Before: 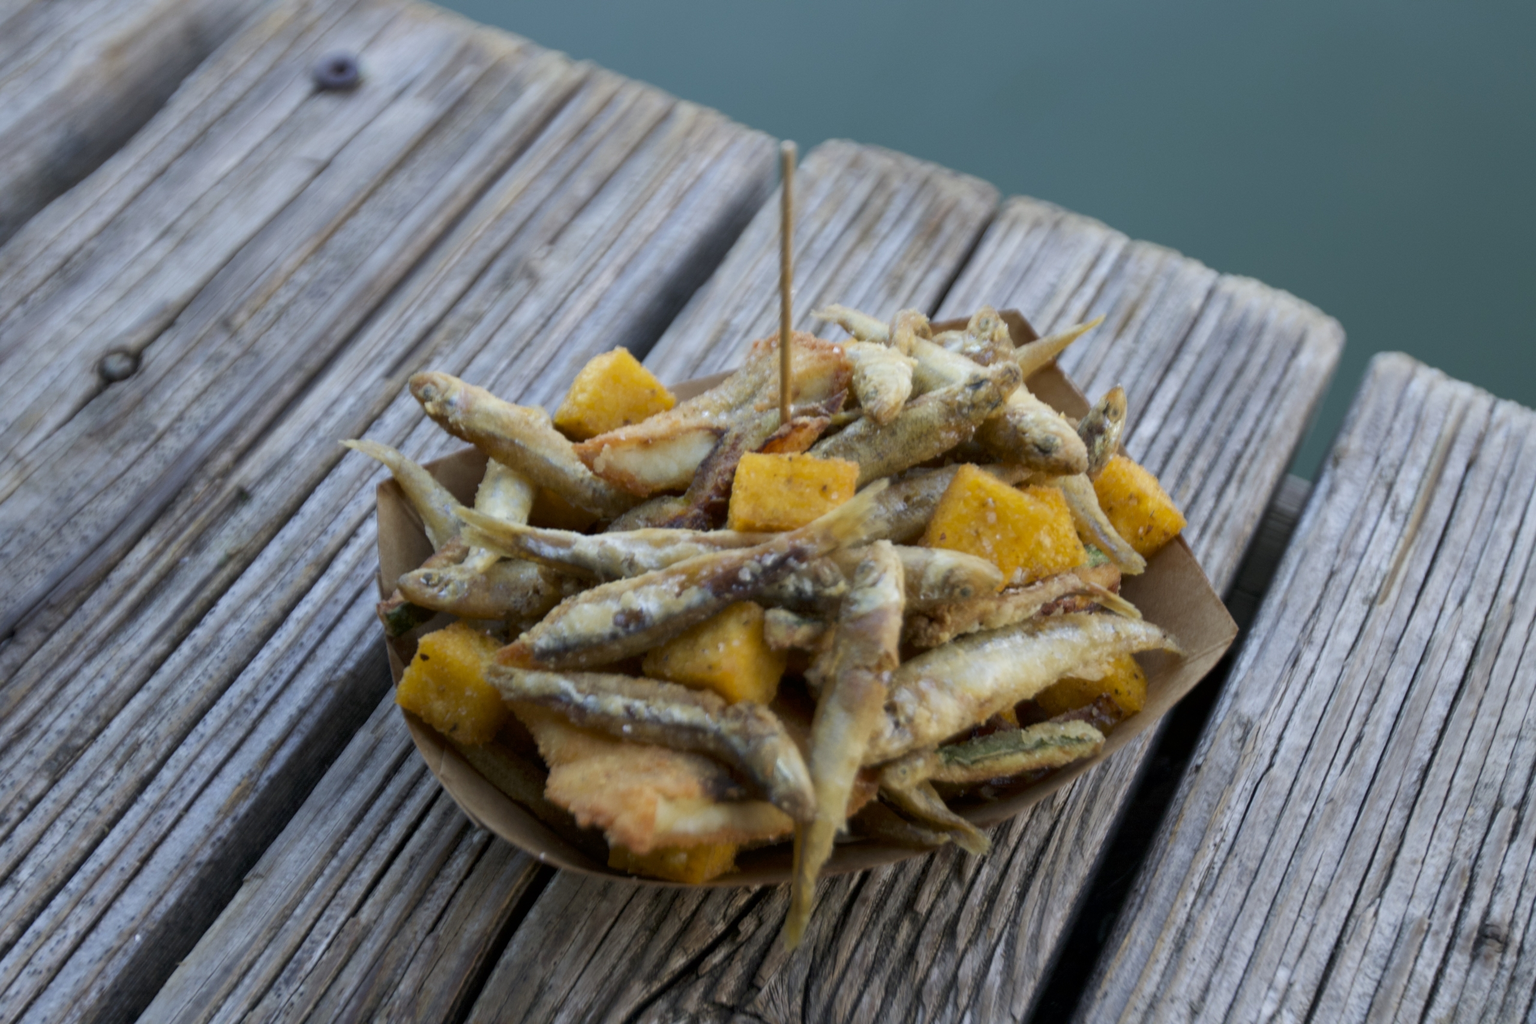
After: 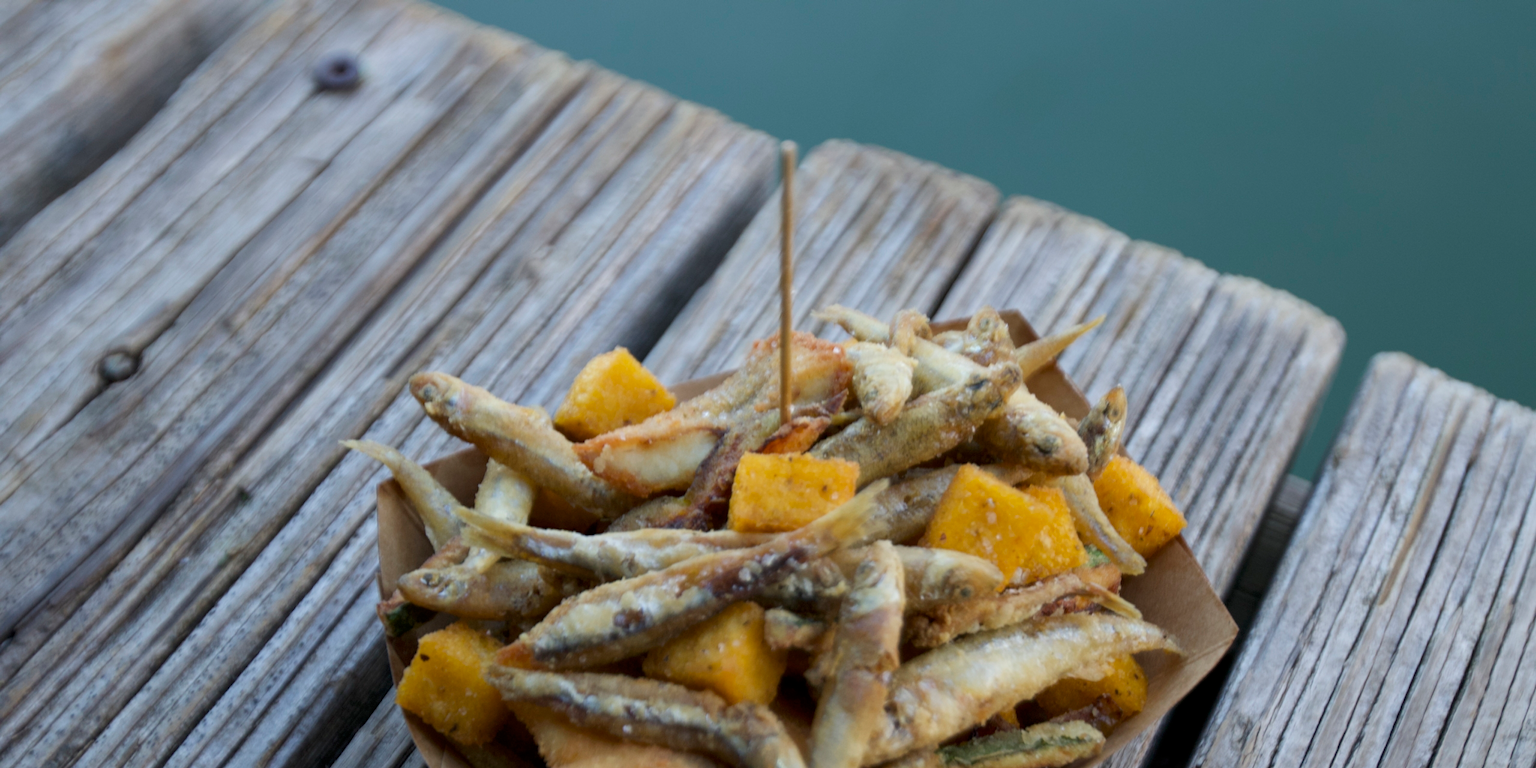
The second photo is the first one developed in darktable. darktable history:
crop: bottom 24.987%
